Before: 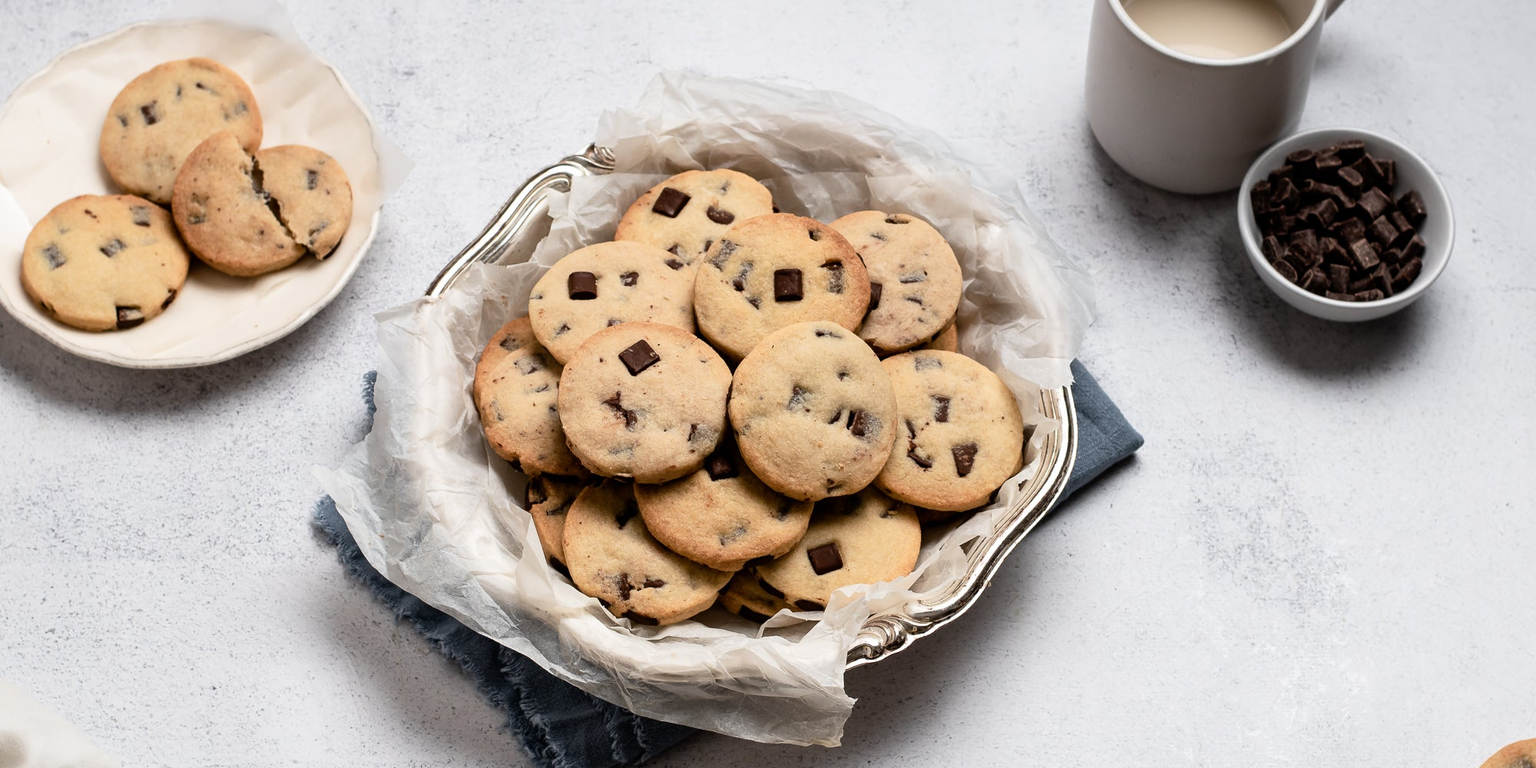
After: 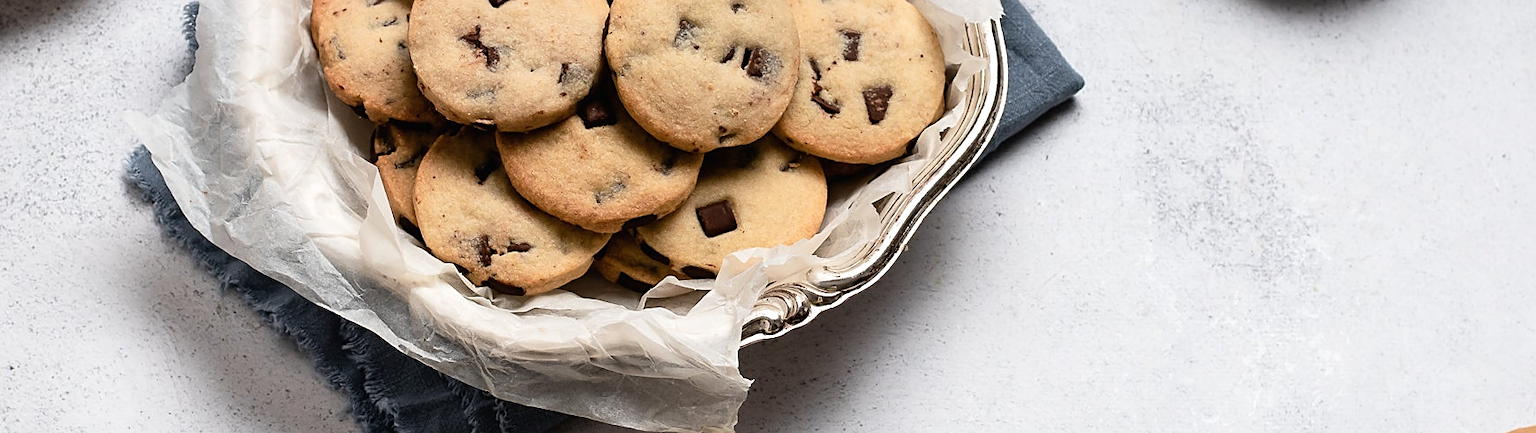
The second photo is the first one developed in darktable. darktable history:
crop and rotate: left 13.306%, top 48.129%, bottom 2.928%
sharpen: radius 1.864, amount 0.398, threshold 1.271
exposure: black level correction -0.001, exposure 0.08 EV, compensate highlight preservation false
